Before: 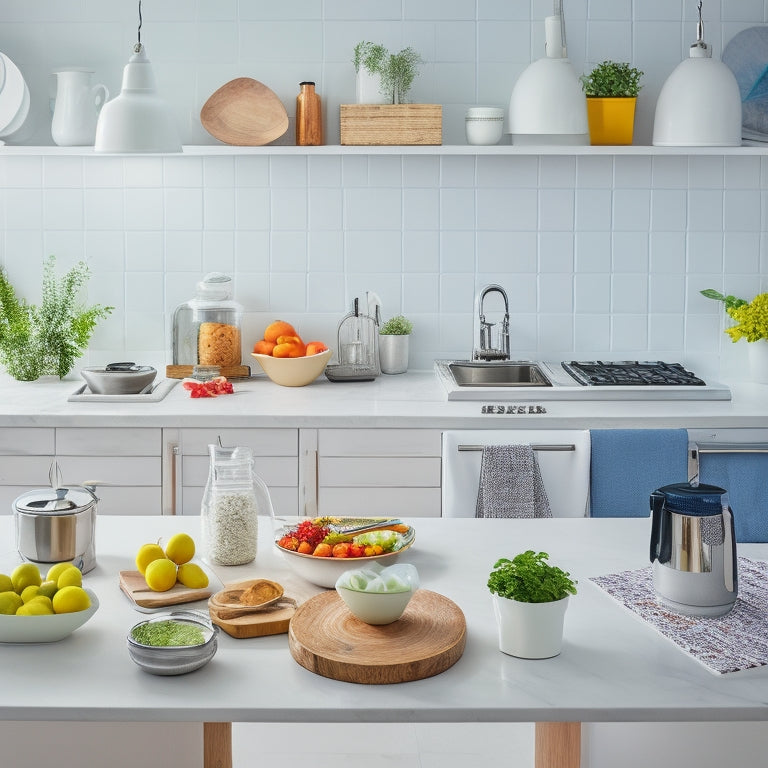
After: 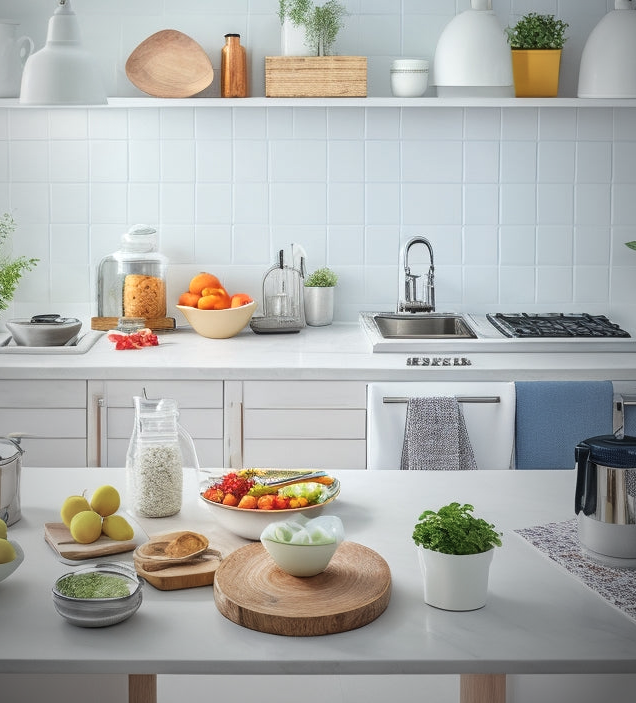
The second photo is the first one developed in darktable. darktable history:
crop: left 9.807%, top 6.259%, right 7.334%, bottom 2.177%
vignetting: fall-off start 72.14%, fall-off radius 108.07%, brightness -0.713, saturation -0.488, center (-0.054, -0.359), width/height ratio 0.729
shadows and highlights: radius 44.78, white point adjustment 6.64, compress 79.65%, highlights color adjustment 78.42%, soften with gaussian
